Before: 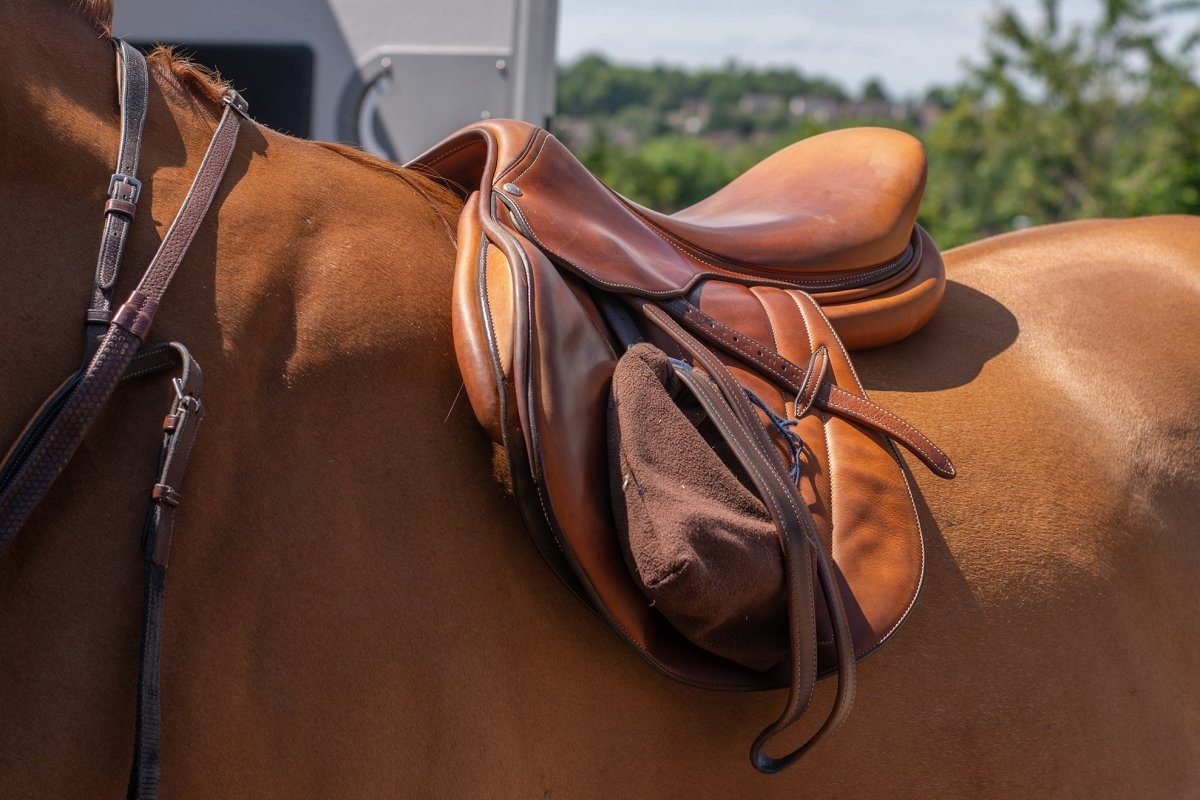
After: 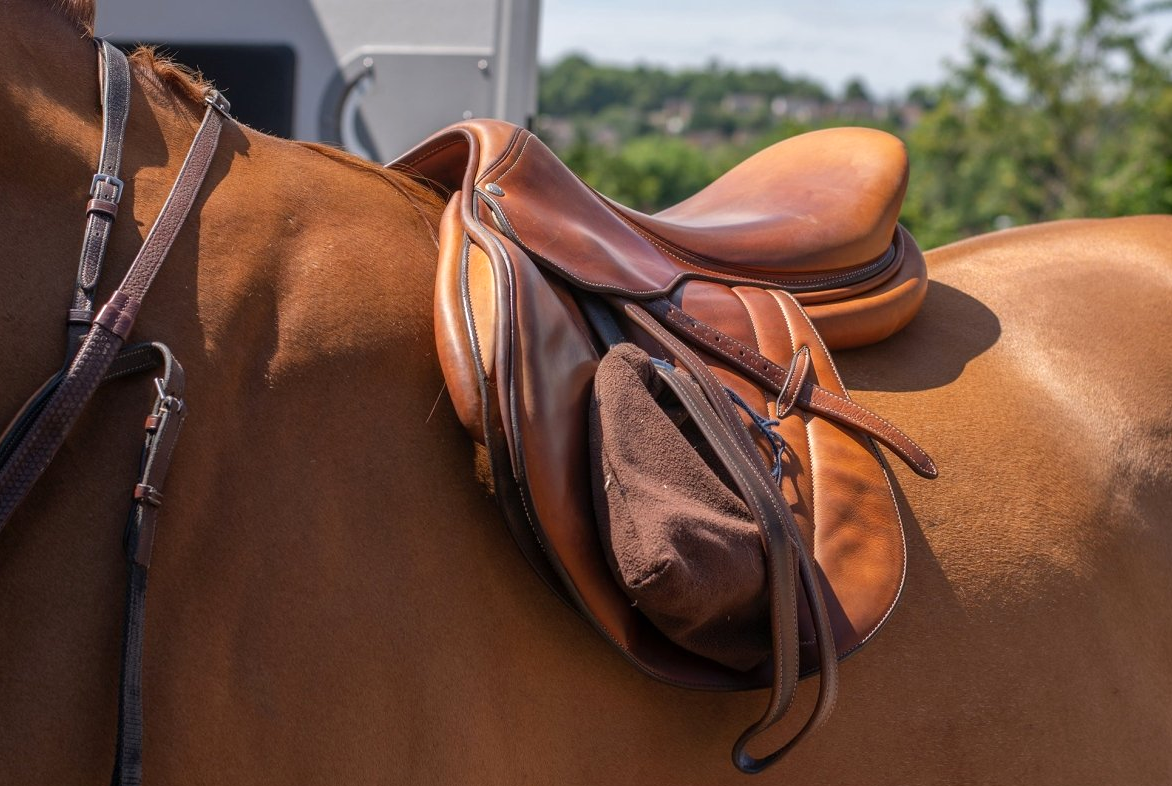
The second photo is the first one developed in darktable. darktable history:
exposure: exposure 0.133 EV, compensate highlight preservation false
crop and rotate: left 1.563%, right 0.753%, bottom 1.635%
